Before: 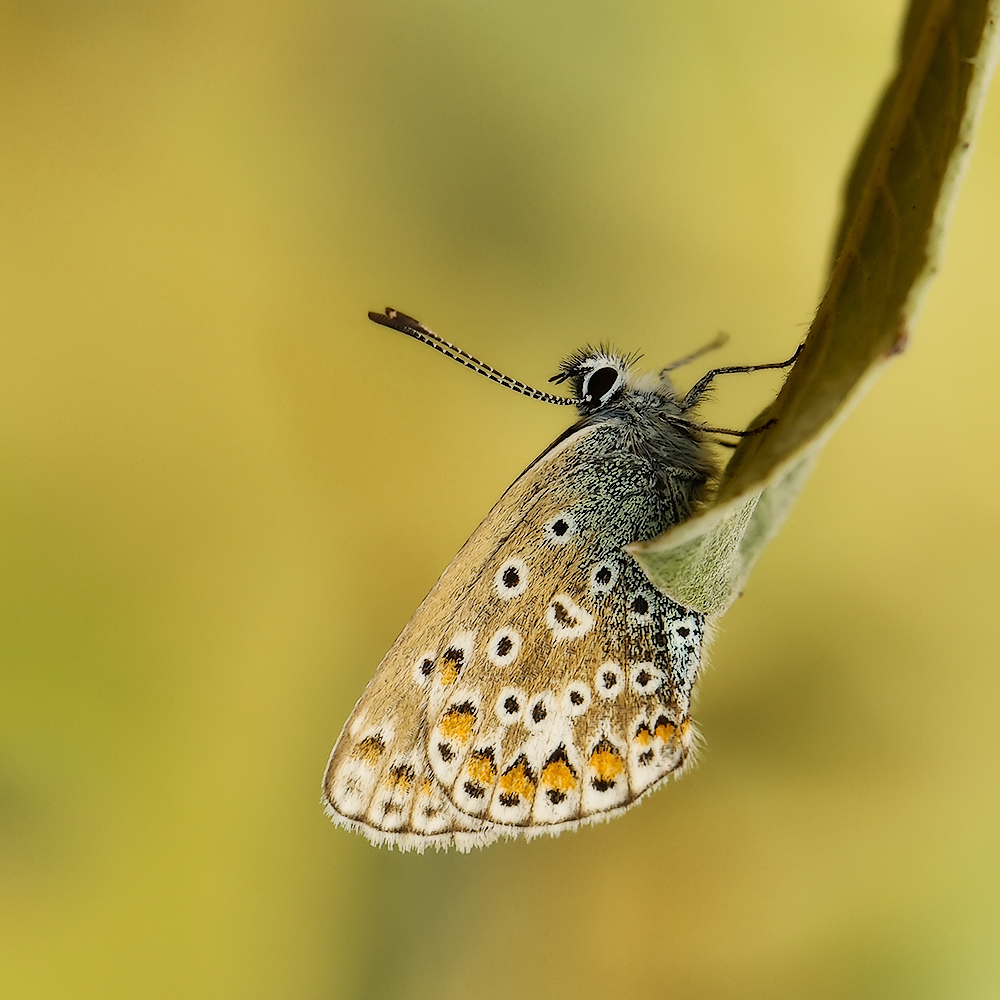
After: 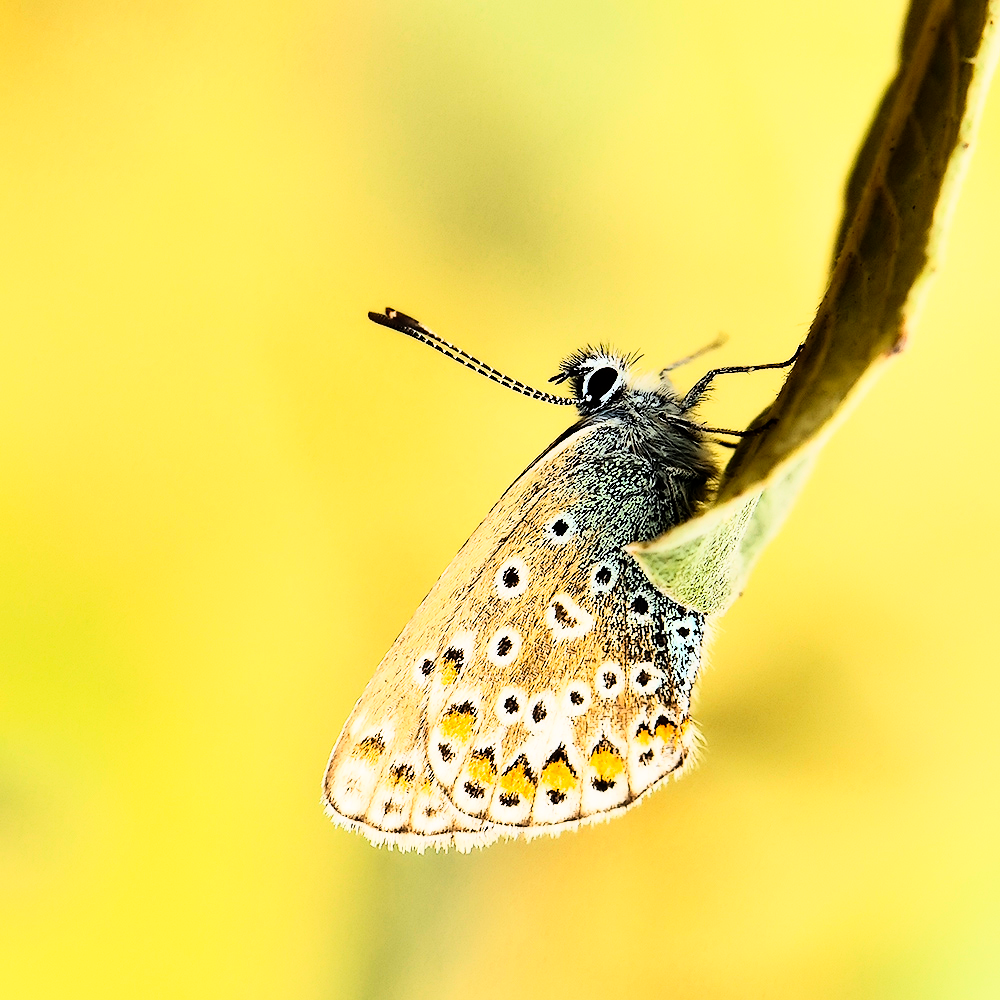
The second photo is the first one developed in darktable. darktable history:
rgb curve: curves: ch0 [(0, 0) (0.21, 0.15) (0.24, 0.21) (0.5, 0.75) (0.75, 0.96) (0.89, 0.99) (1, 1)]; ch1 [(0, 0.02) (0.21, 0.13) (0.25, 0.2) (0.5, 0.67) (0.75, 0.9) (0.89, 0.97) (1, 1)]; ch2 [(0, 0.02) (0.21, 0.13) (0.25, 0.2) (0.5, 0.67) (0.75, 0.9) (0.89, 0.97) (1, 1)], compensate middle gray true
white balance: red 0.984, blue 1.059
